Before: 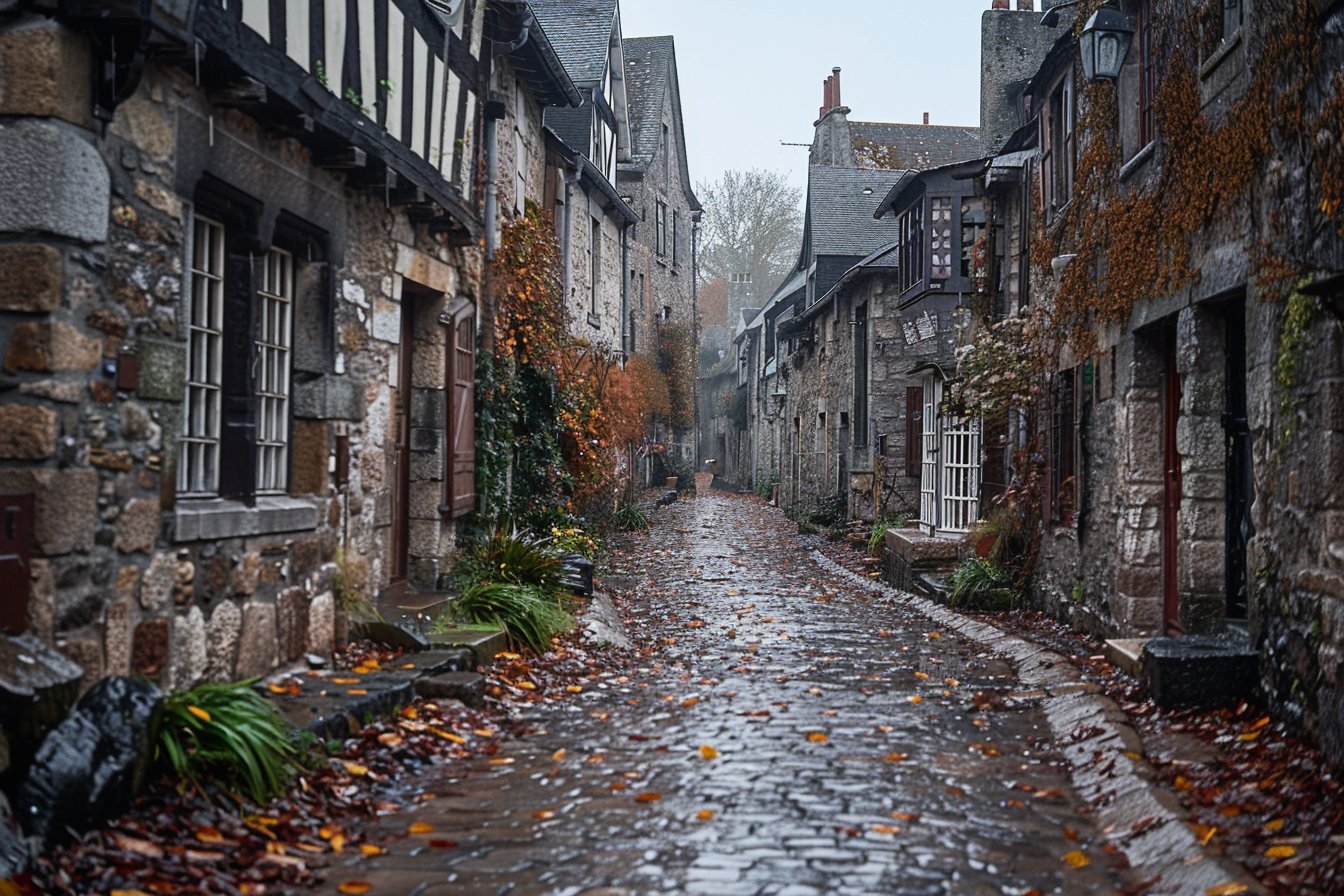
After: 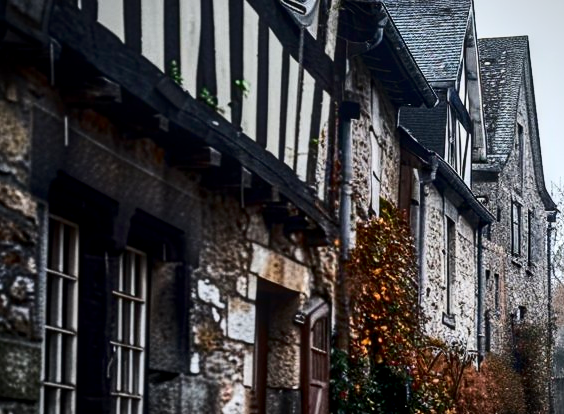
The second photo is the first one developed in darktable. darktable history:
vignetting: fall-off start 100%, brightness -0.282, width/height ratio 1.31
crop and rotate: left 10.817%, top 0.062%, right 47.194%, bottom 53.626%
contrast brightness saturation: contrast 0.32, brightness -0.08, saturation 0.17
local contrast: detail 130%
